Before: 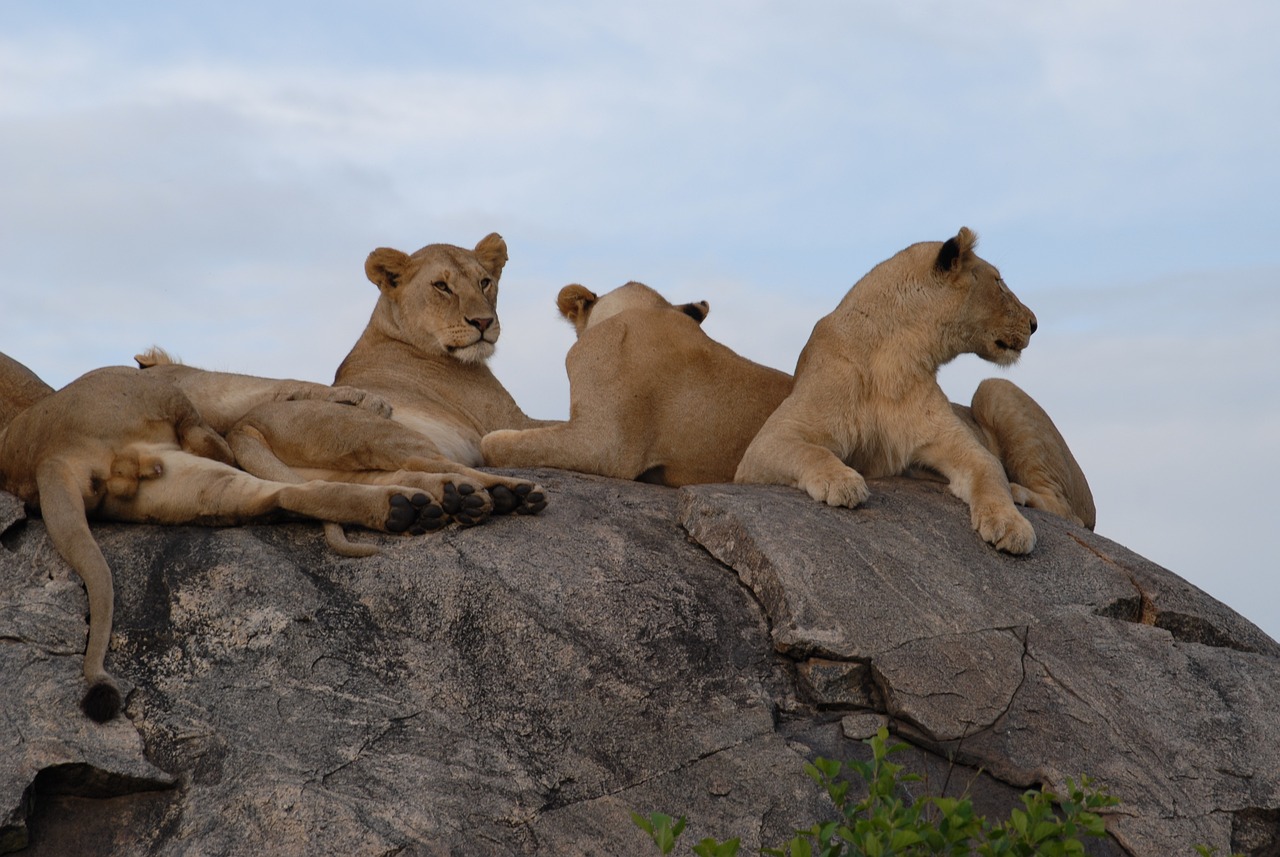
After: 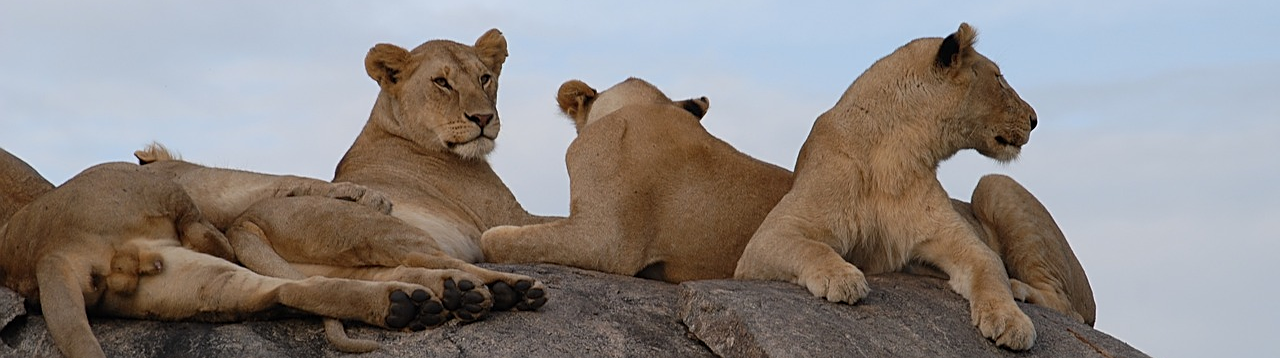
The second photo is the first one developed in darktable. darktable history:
crop and rotate: top 23.84%, bottom 34.294%
sharpen: on, module defaults
